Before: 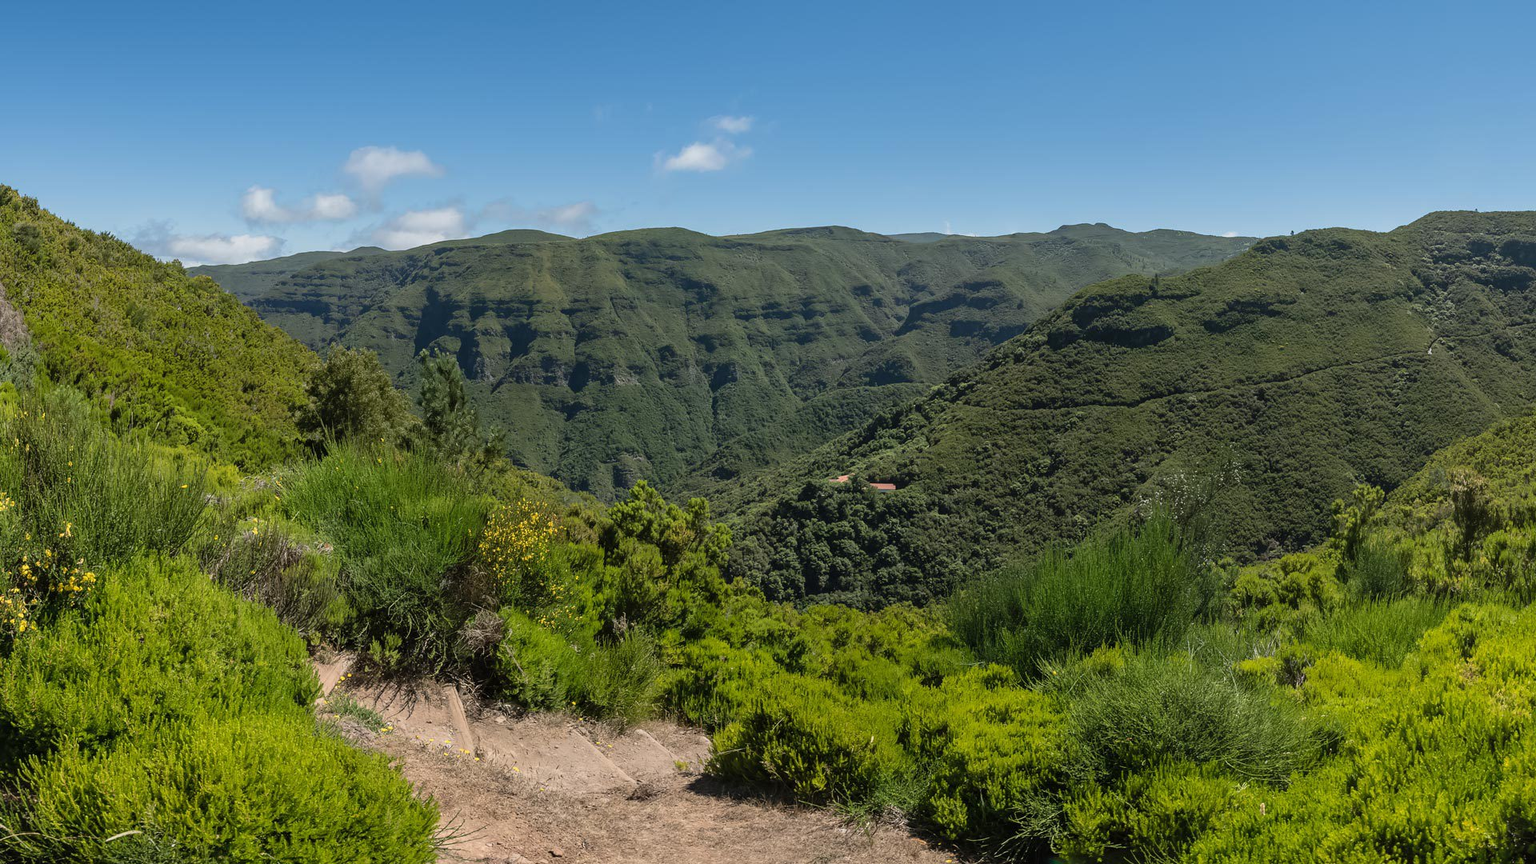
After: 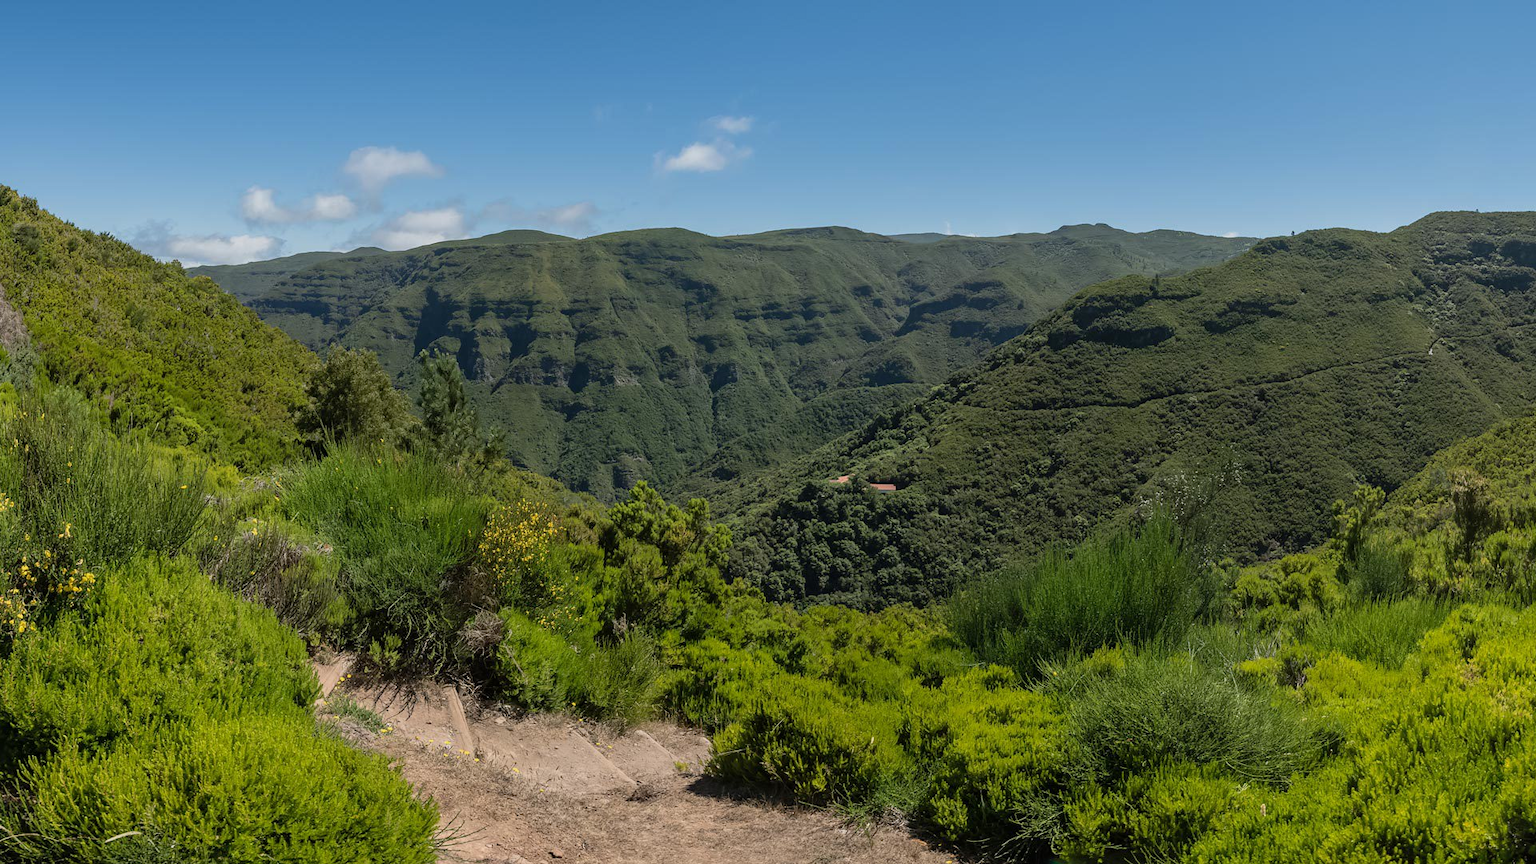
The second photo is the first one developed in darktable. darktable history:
exposure: black level correction 0.001, exposure -0.123 EV, compensate highlight preservation false
crop and rotate: left 0.078%, bottom 0.004%
